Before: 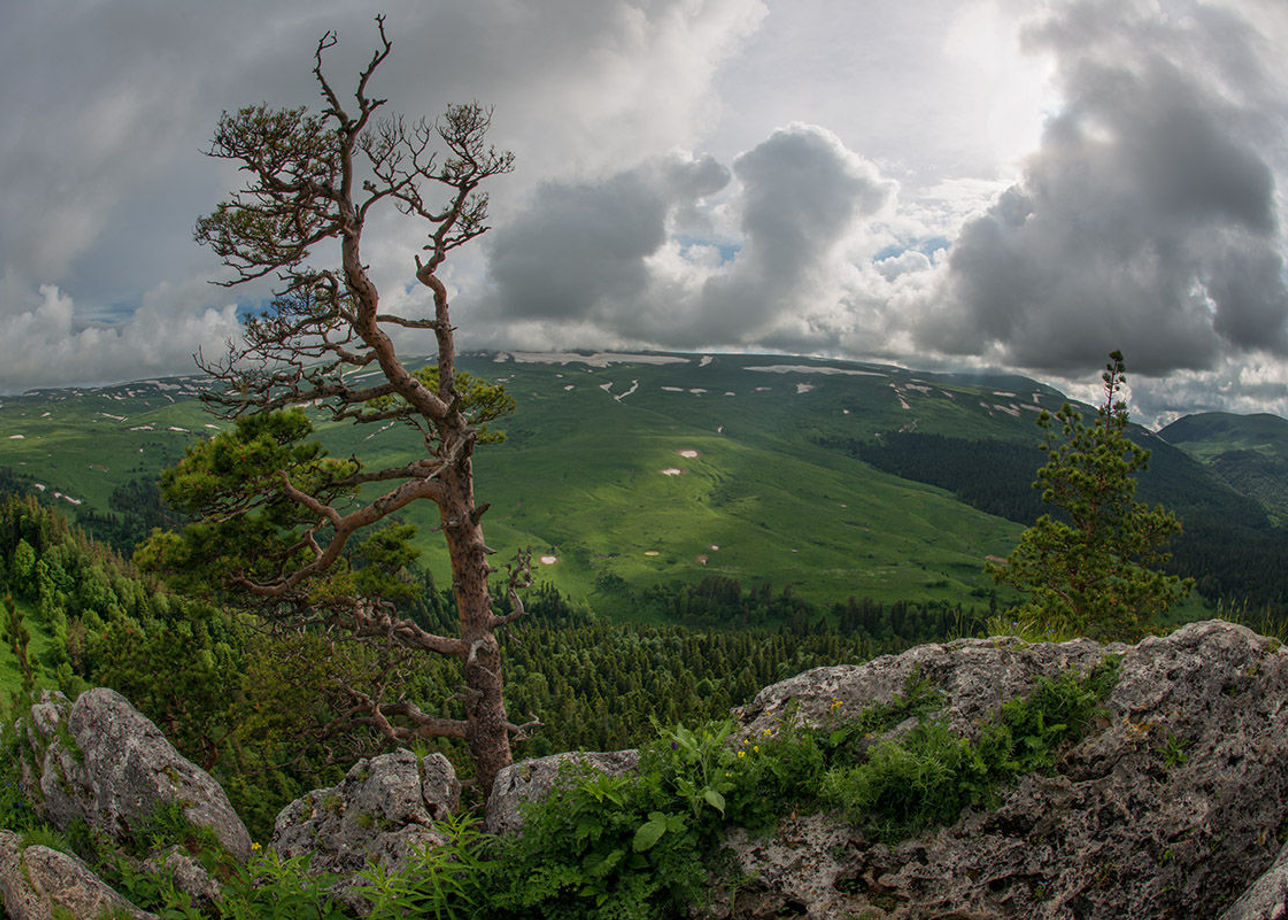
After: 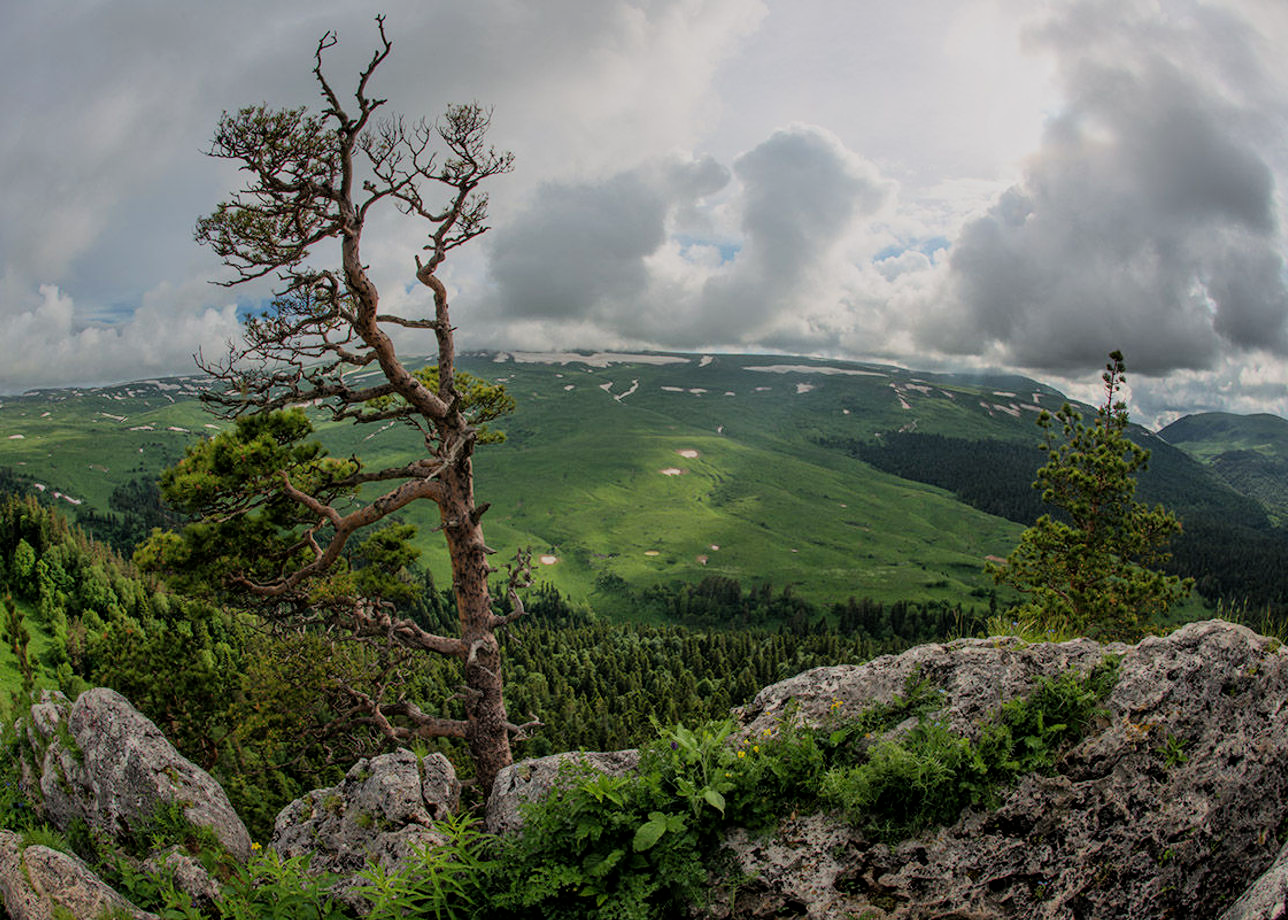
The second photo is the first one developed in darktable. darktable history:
filmic rgb: black relative exposure -7.15 EV, white relative exposure 5.36 EV, hardness 3.02, color science v6 (2022)
exposure: exposure 0.485 EV, compensate highlight preservation false
